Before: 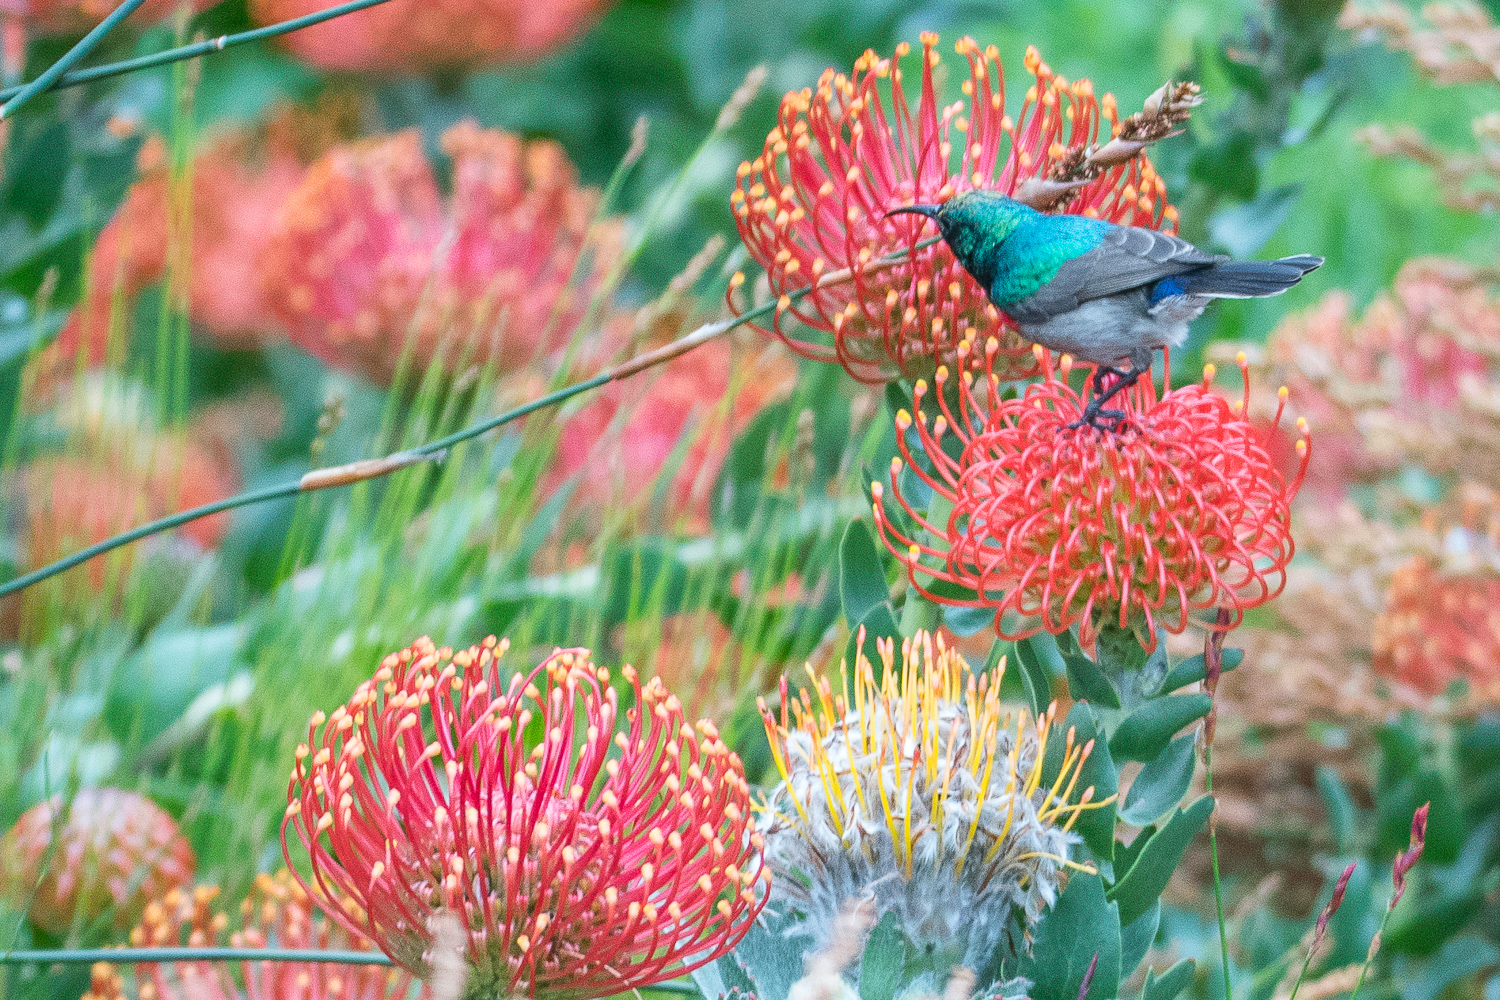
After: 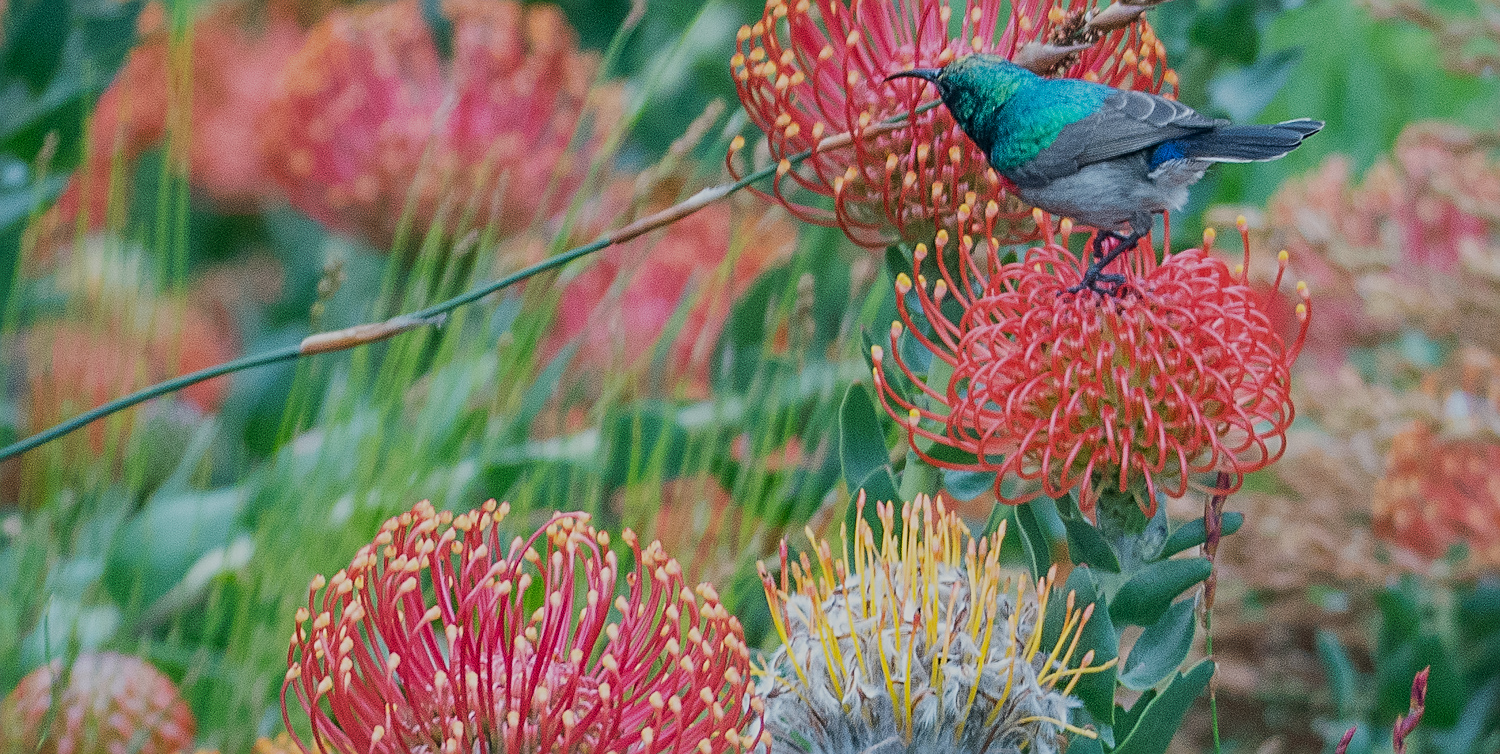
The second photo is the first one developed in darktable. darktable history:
sharpen: on, module defaults
color correction: highlights a* 0.277, highlights b* 2.67, shadows a* -1, shadows b* -4.39
crop: top 13.687%, bottom 10.886%
exposure: exposure 0.605 EV, compensate exposure bias true, compensate highlight preservation false
